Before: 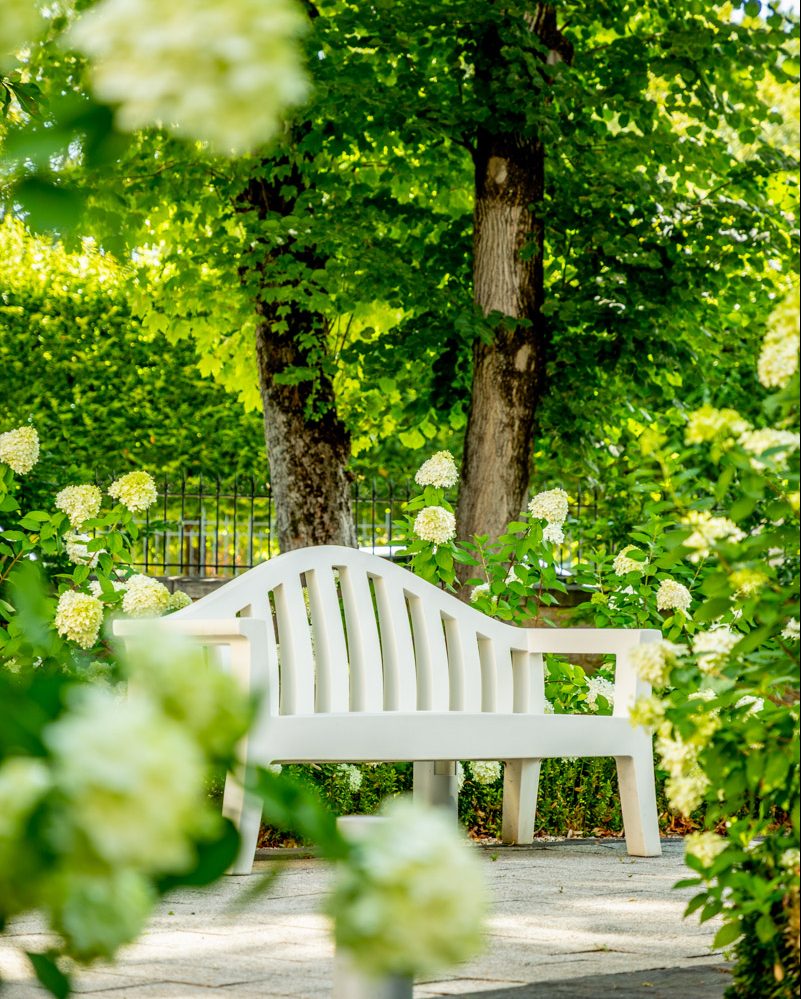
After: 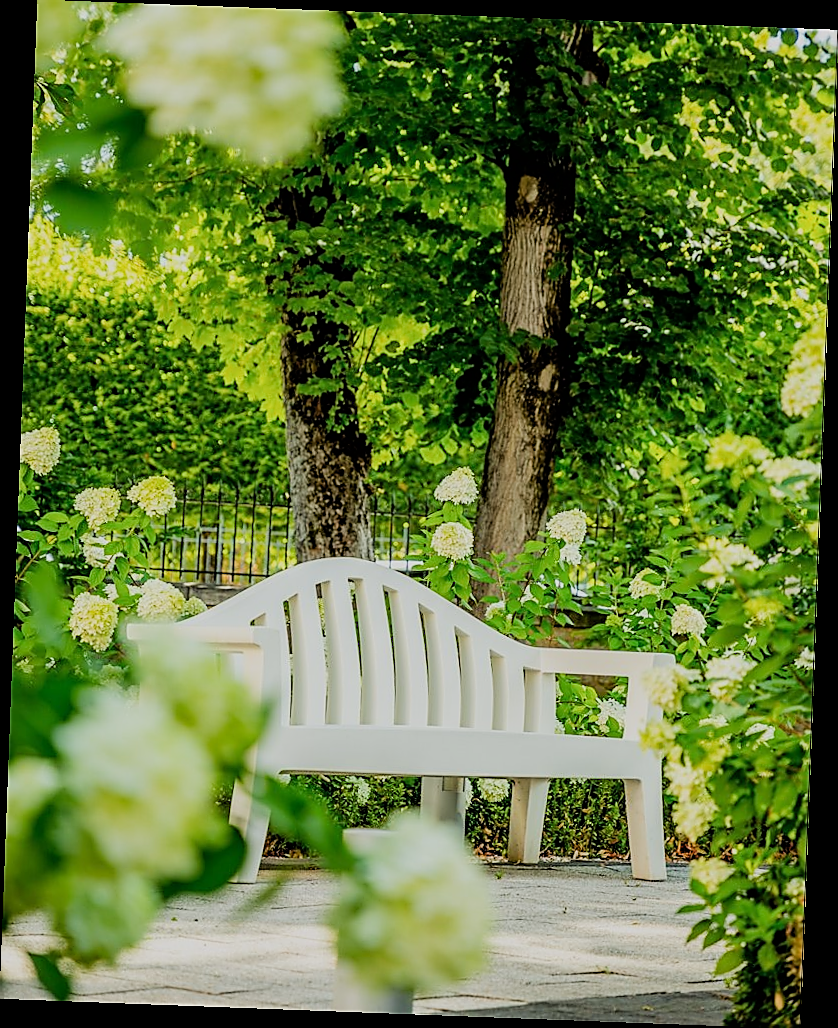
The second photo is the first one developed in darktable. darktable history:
sharpen: radius 1.4, amount 1.25, threshold 0.7
rotate and perspective: rotation 2.17°, automatic cropping off
filmic rgb: black relative exposure -7.65 EV, white relative exposure 4.56 EV, hardness 3.61
white balance: emerald 1
